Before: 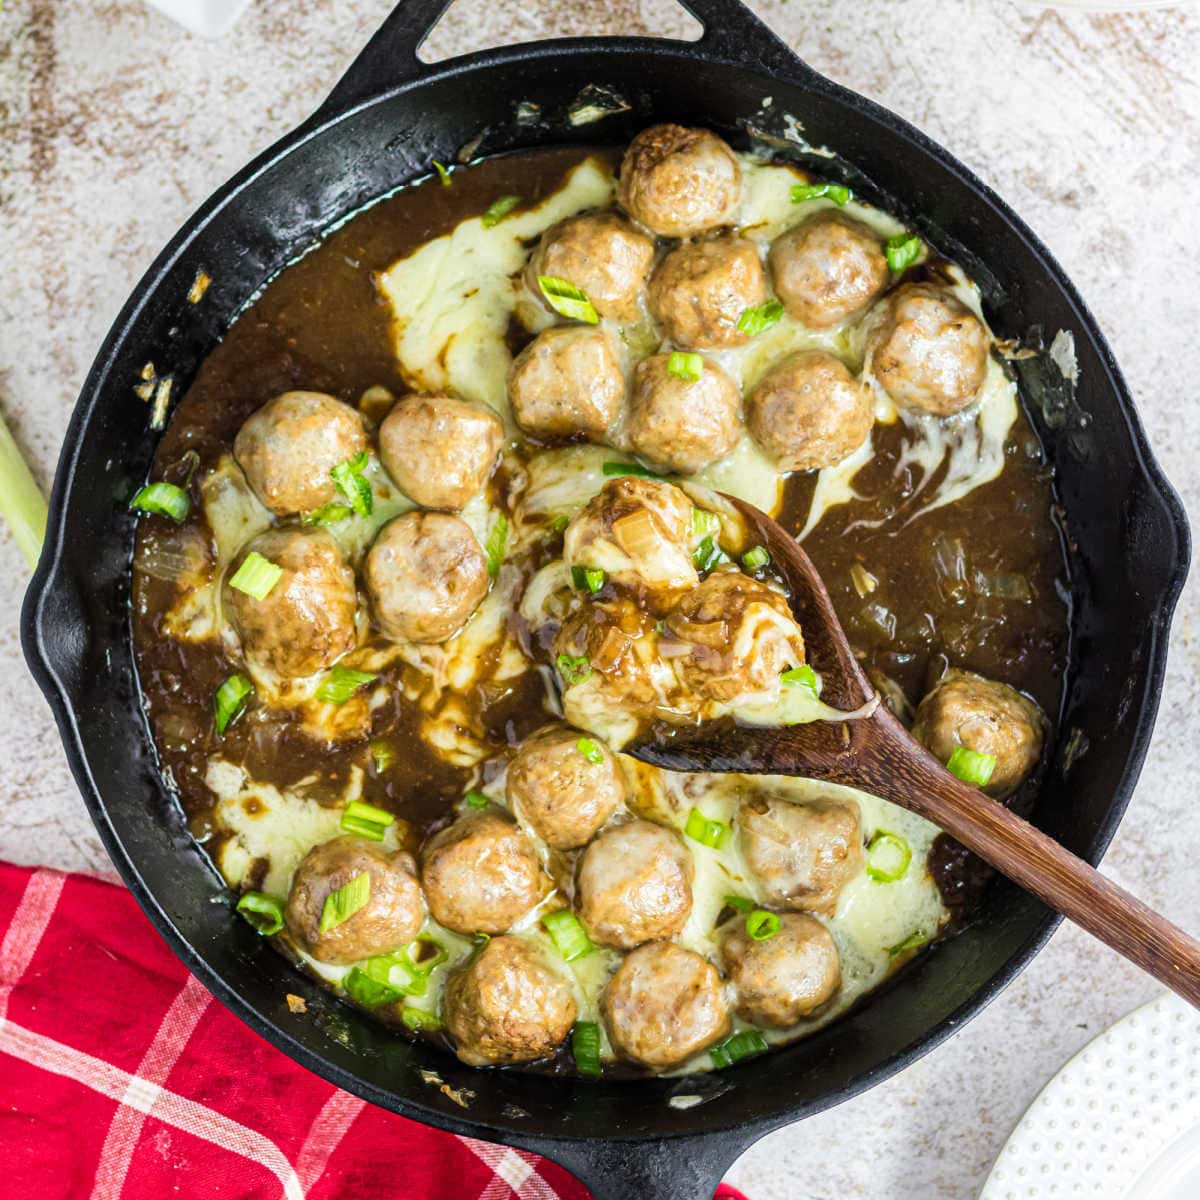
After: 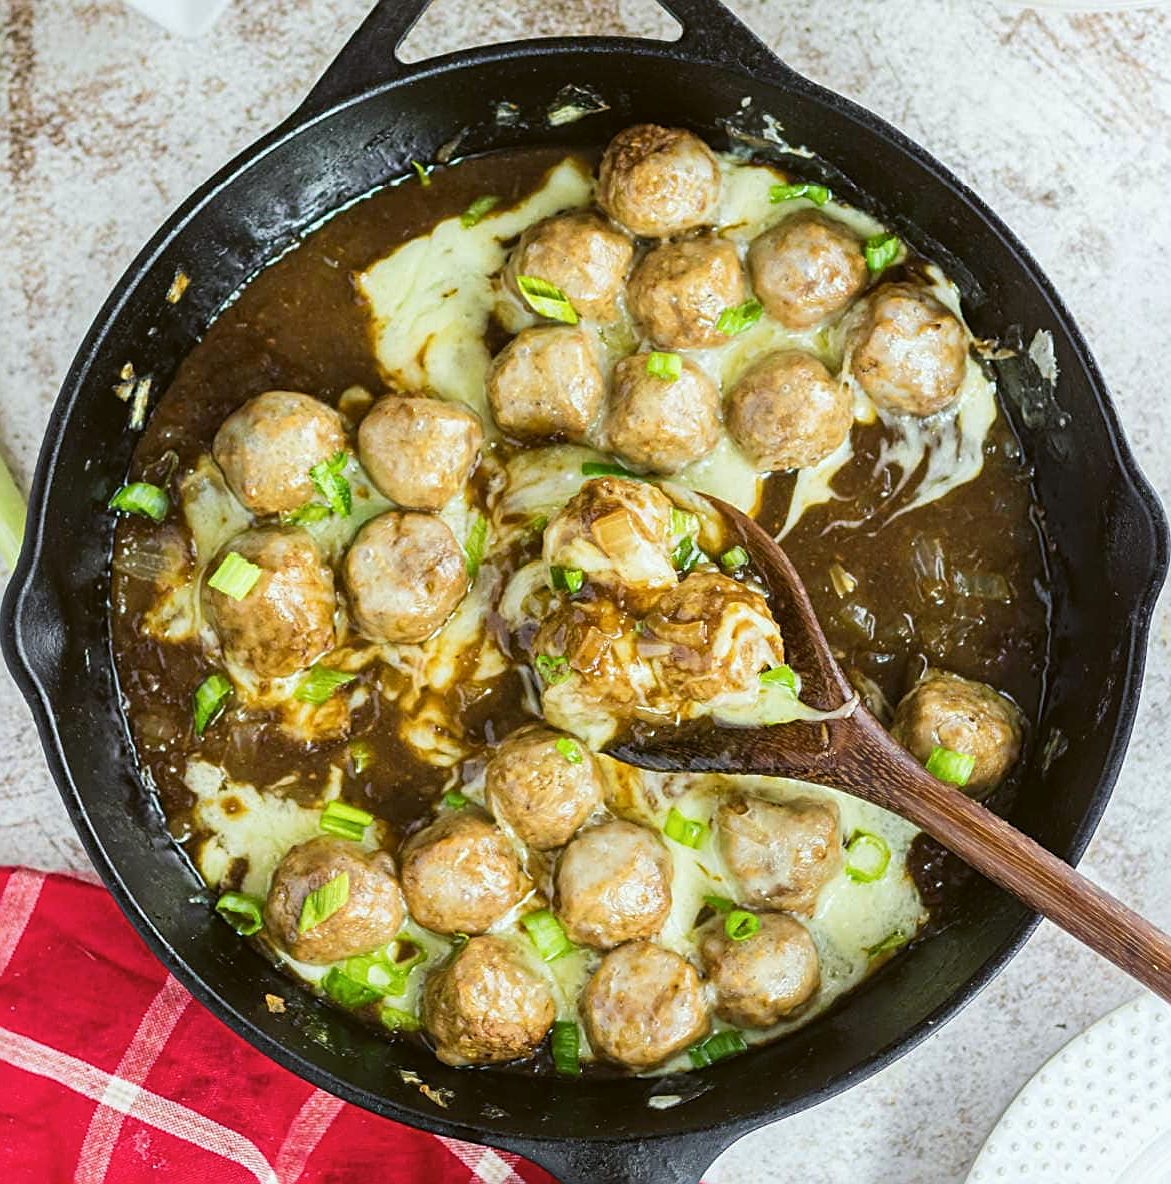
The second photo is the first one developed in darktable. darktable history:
crop and rotate: left 1.774%, right 0.633%, bottom 1.28%
color balance: lift [1.004, 1.002, 1.002, 0.998], gamma [1, 1.007, 1.002, 0.993], gain [1, 0.977, 1.013, 1.023], contrast -3.64%
sharpen: on, module defaults
